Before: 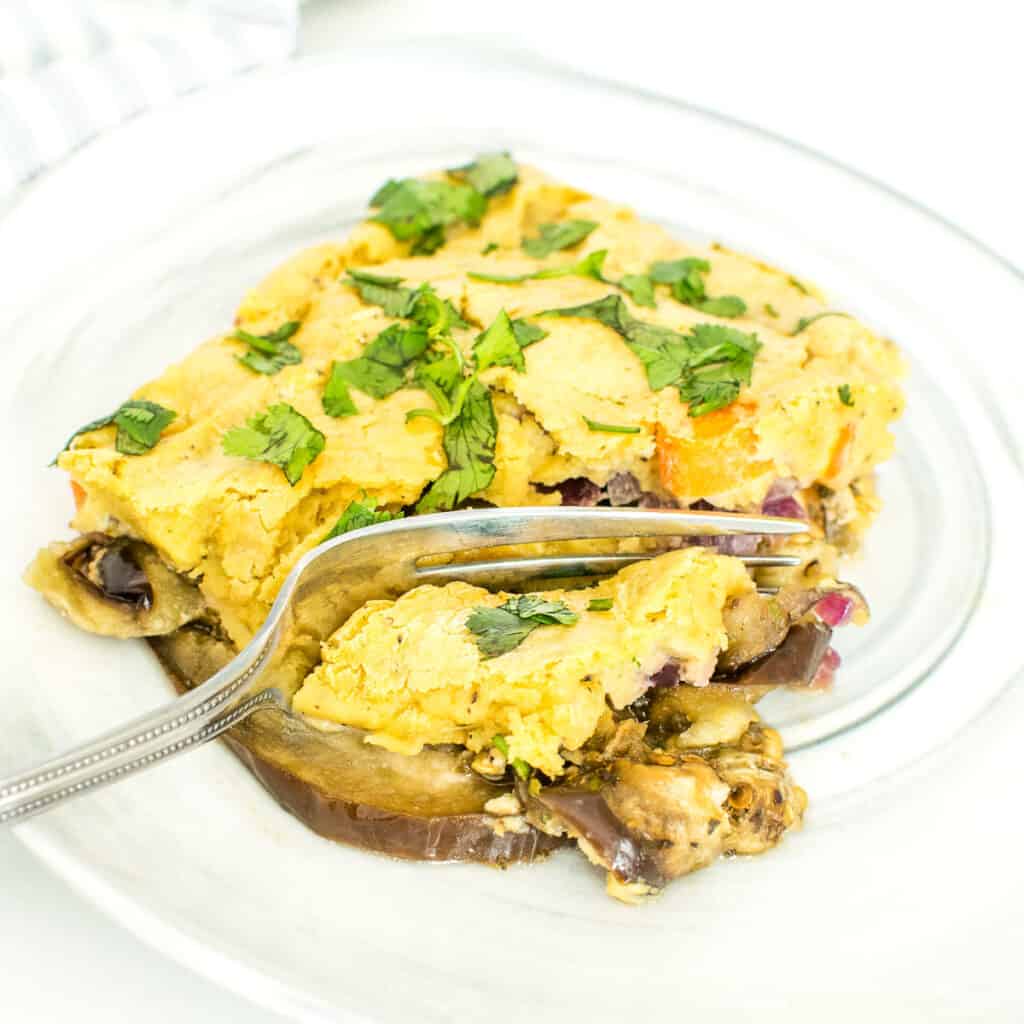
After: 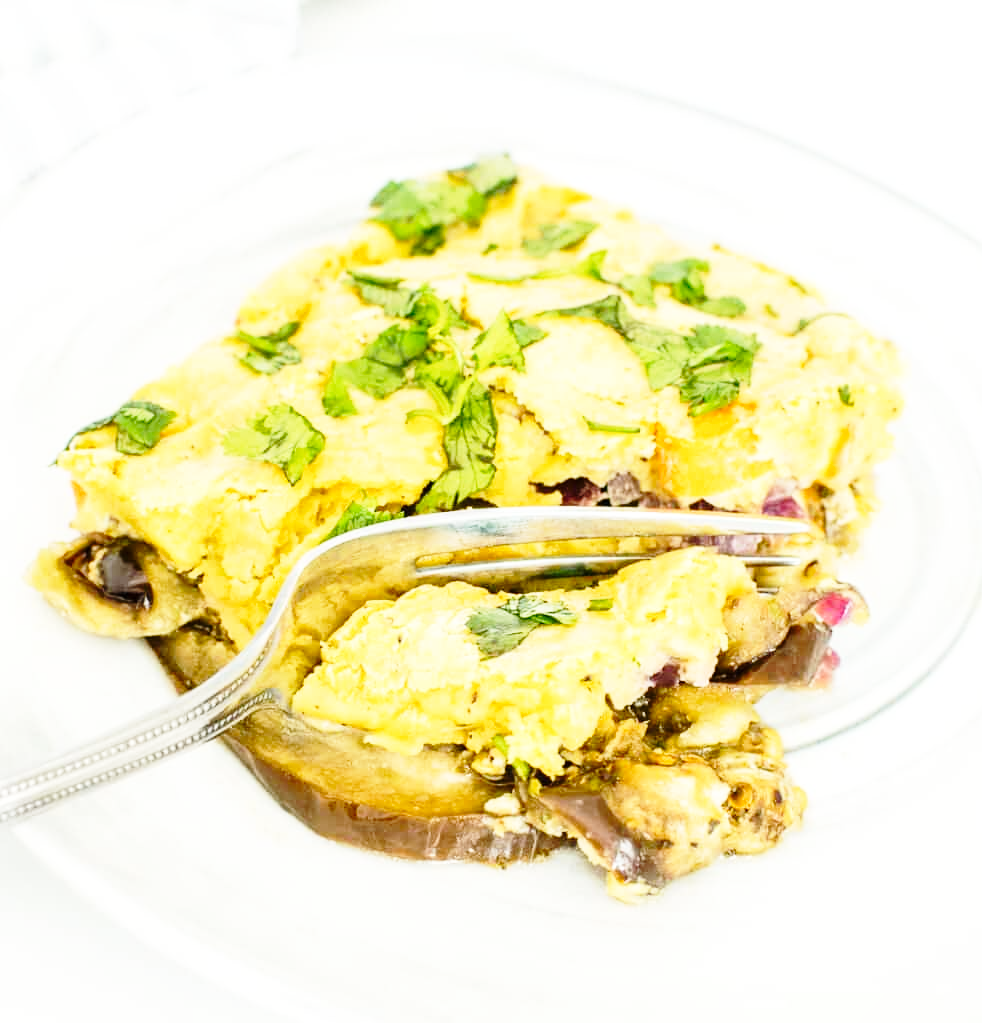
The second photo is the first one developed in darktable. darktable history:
base curve: curves: ch0 [(0, 0) (0.028, 0.03) (0.121, 0.232) (0.46, 0.748) (0.859, 0.968) (1, 1)], preserve colors none
crop: right 4.087%, bottom 0.04%
shadows and highlights: shadows 3.07, highlights -17.04, soften with gaussian
